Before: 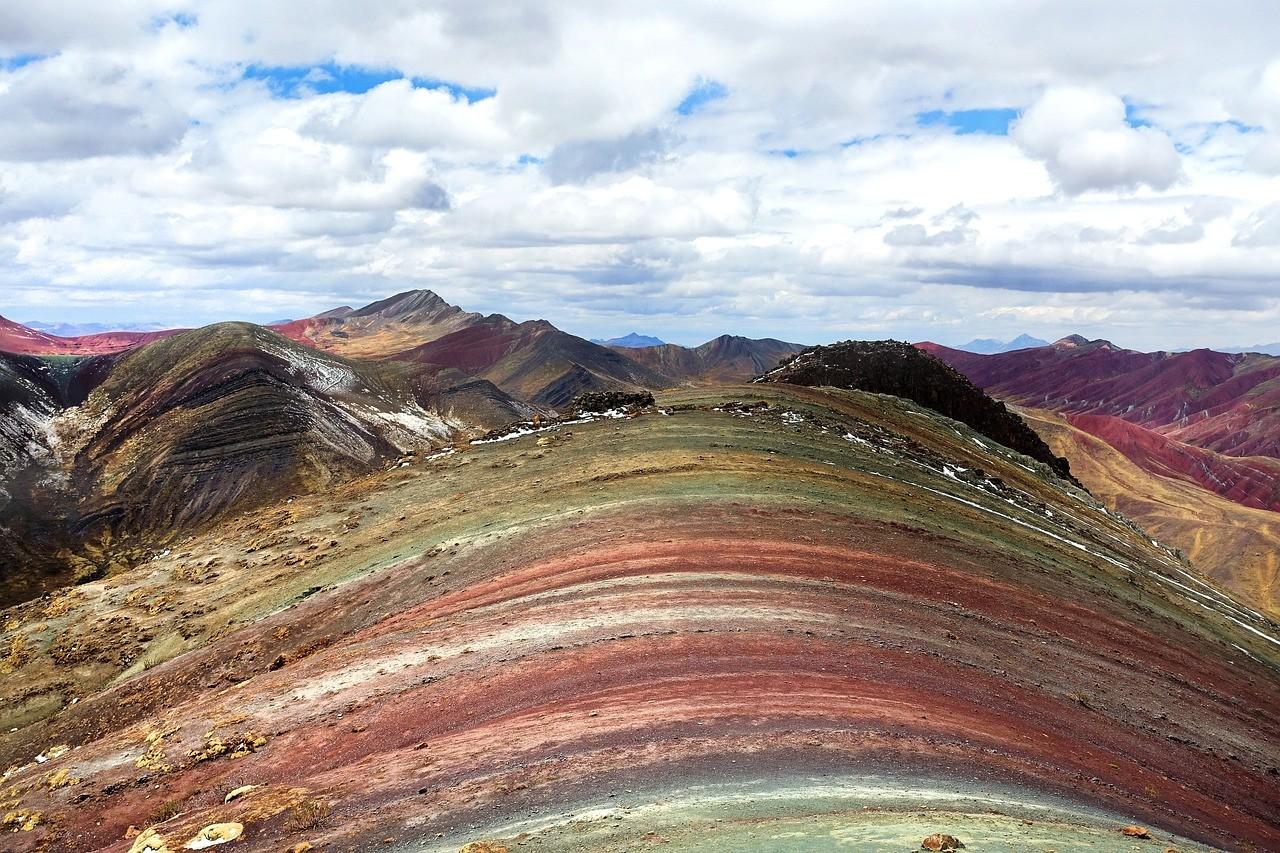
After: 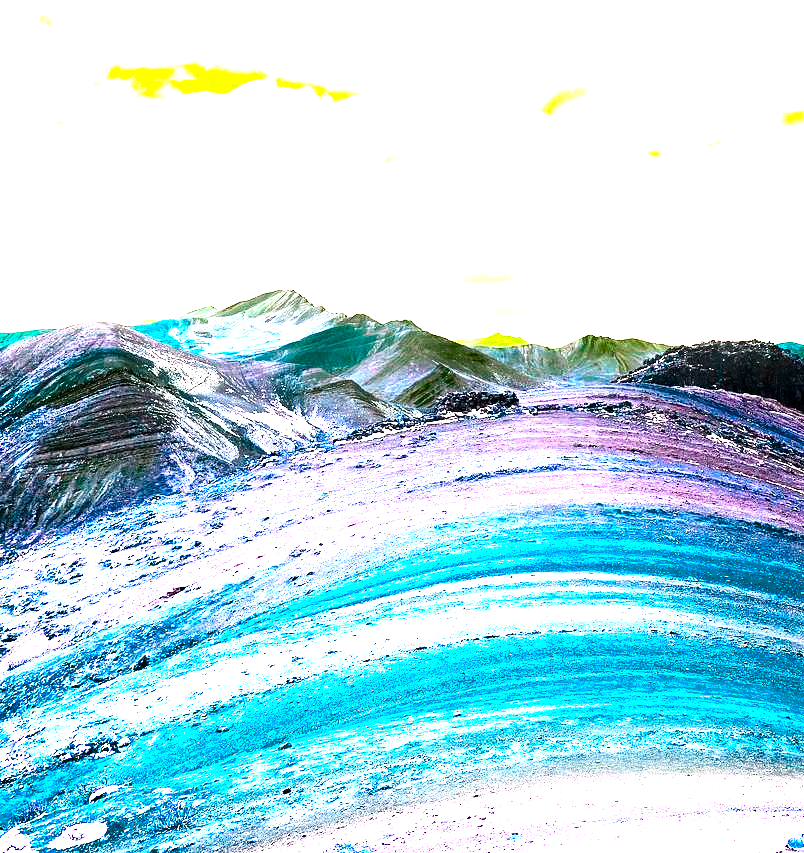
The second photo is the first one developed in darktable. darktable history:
contrast brightness saturation: contrast 0.145, brightness -0.009, saturation 0.103
crop: left 10.647%, right 26.486%
exposure: black level correction 0, exposure 1.758 EV, compensate highlight preservation false
color balance rgb: linear chroma grading › shadows 31.935%, linear chroma grading › global chroma -2.055%, linear chroma grading › mid-tones 4.076%, perceptual saturation grading › global saturation 29.781%, hue shift -149.95°, contrast 34.591%, saturation formula JzAzBz (2021)
